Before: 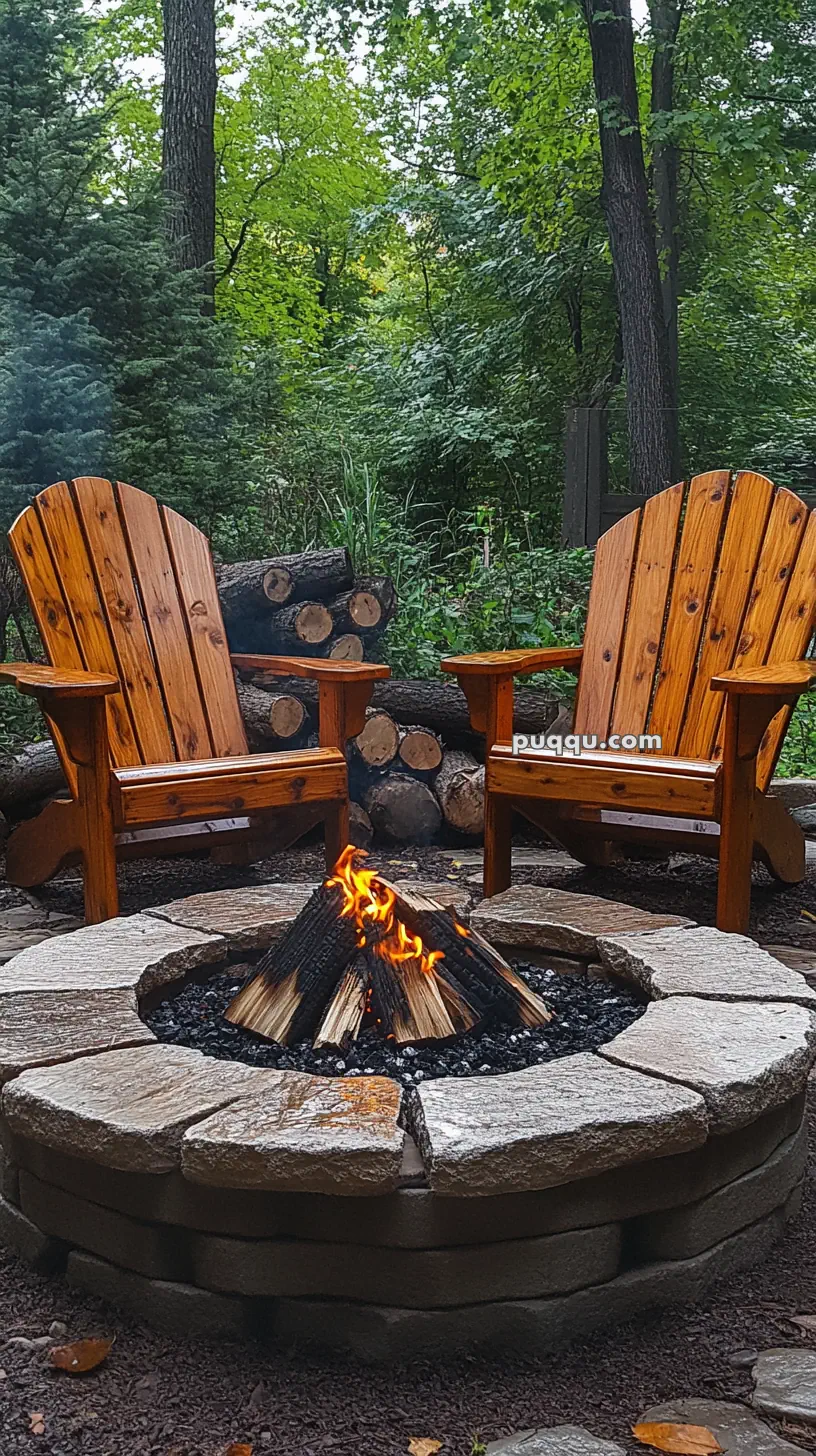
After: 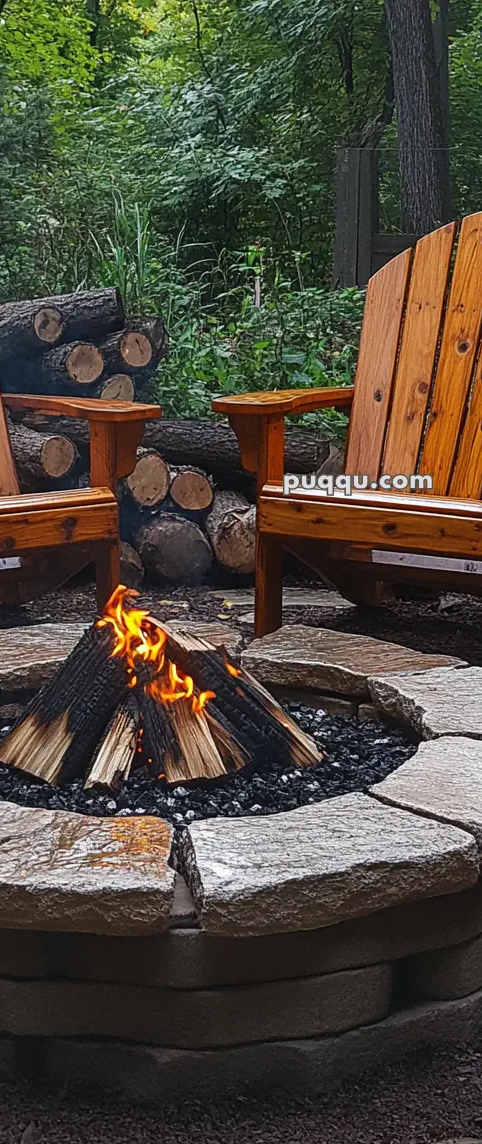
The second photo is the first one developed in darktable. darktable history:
crop and rotate: left 28.164%, top 17.926%, right 12.661%, bottom 3.468%
